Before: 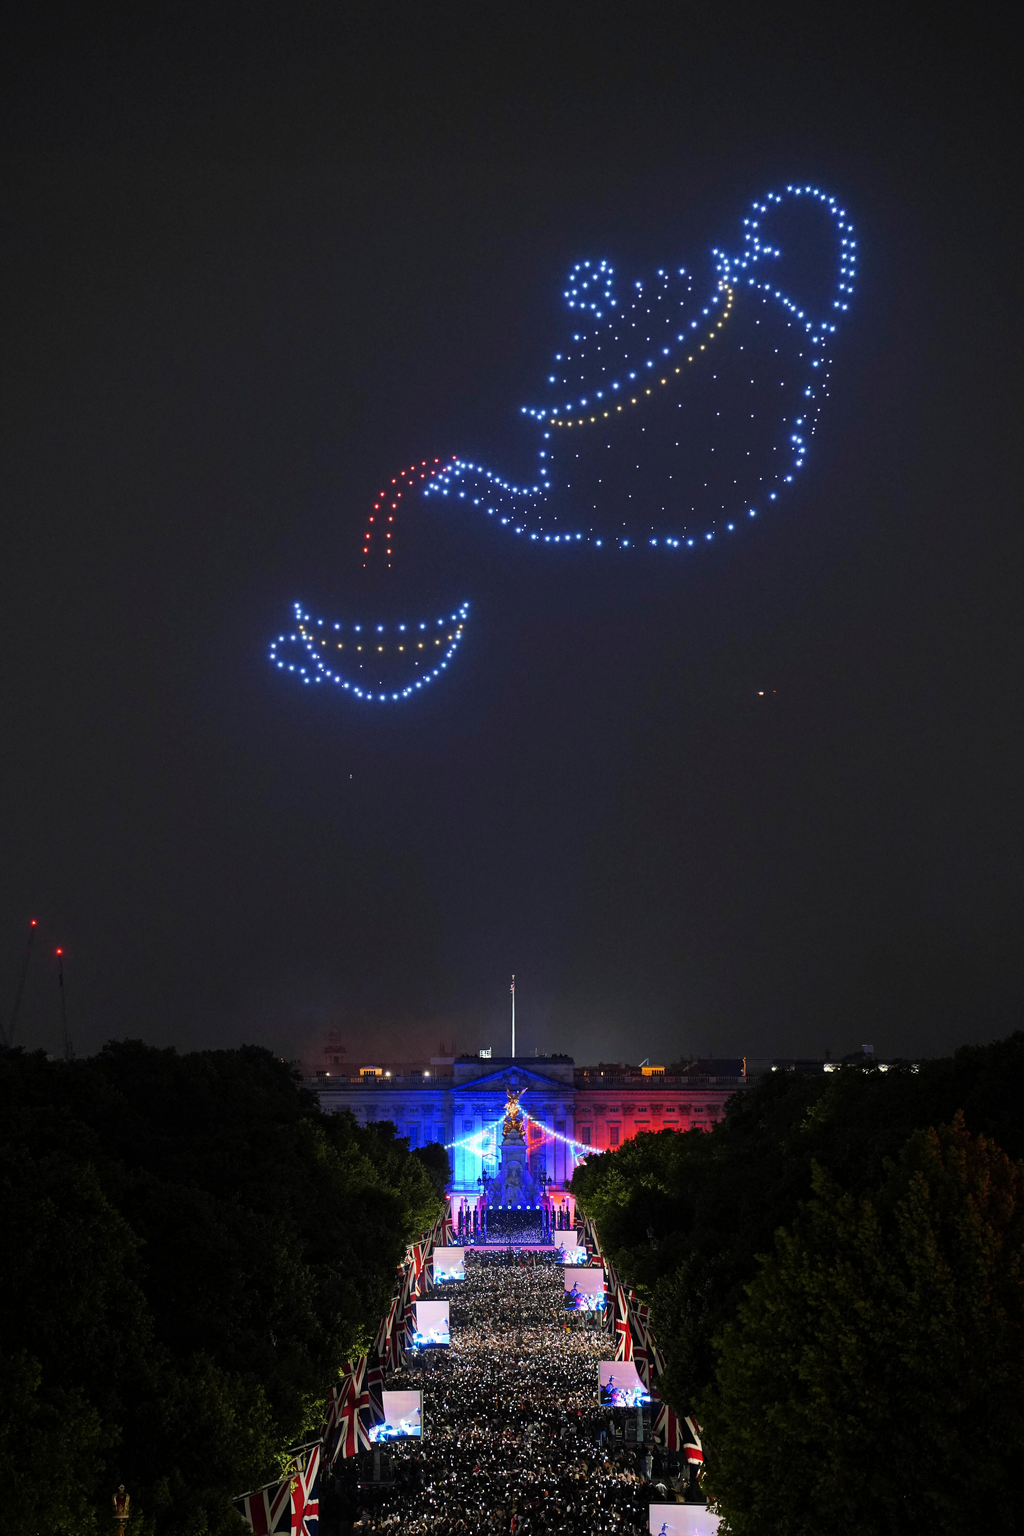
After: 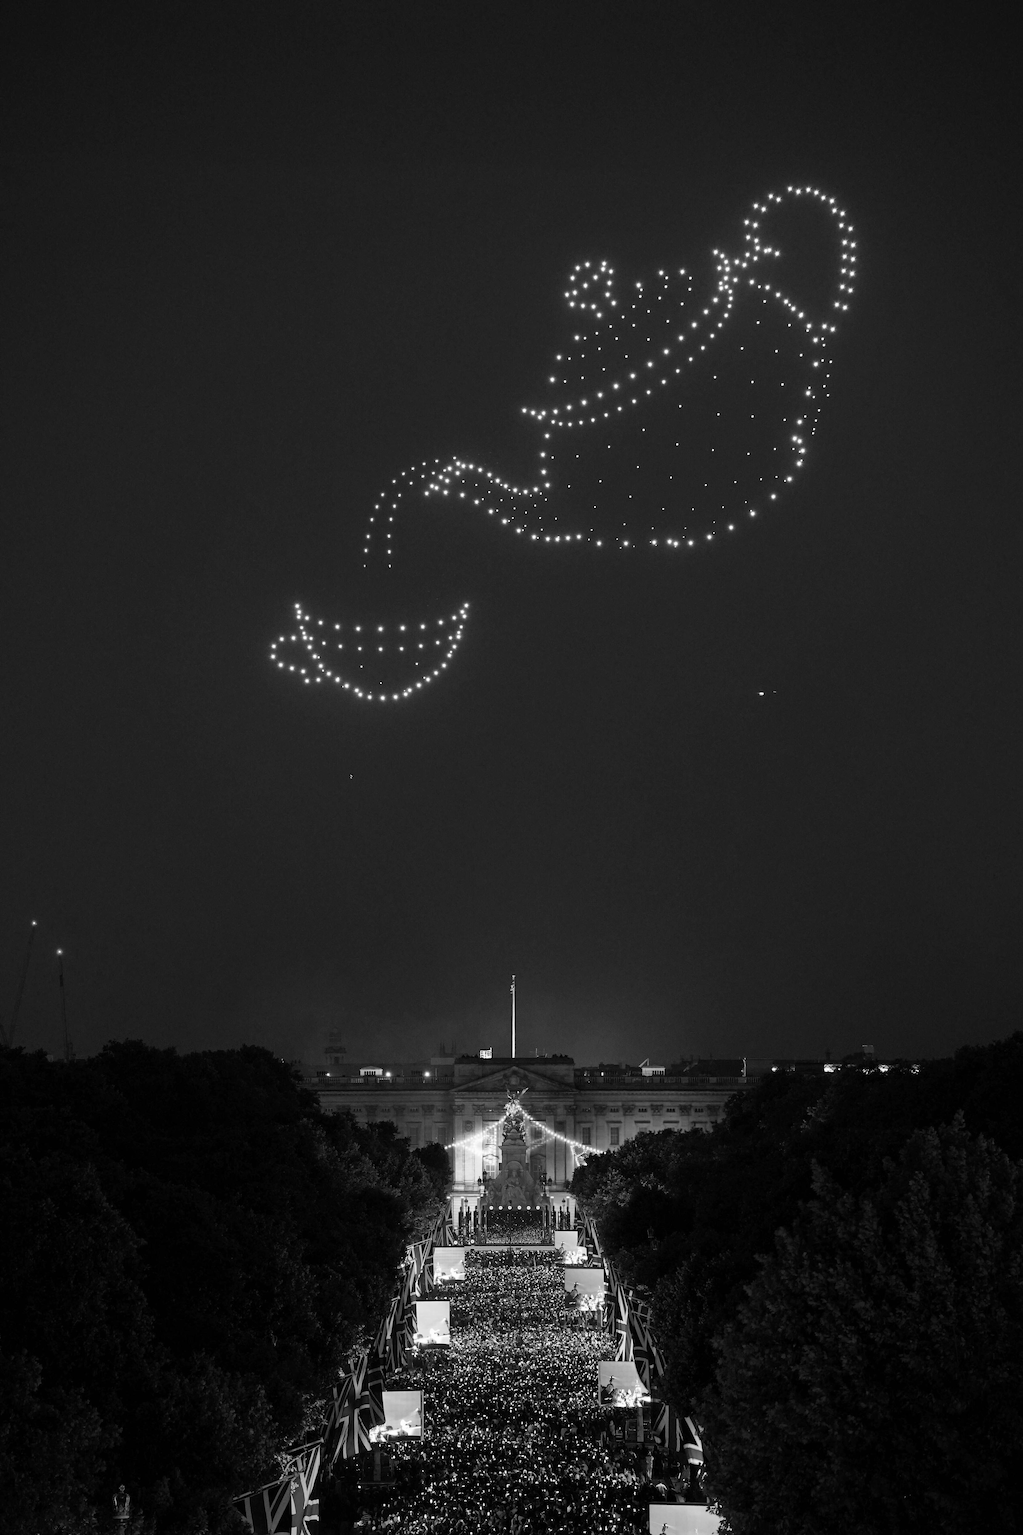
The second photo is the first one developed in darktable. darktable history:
vignetting: fall-off start 116.67%, fall-off radius 59.26%, brightness -0.31, saturation -0.056
monochrome: on, module defaults
